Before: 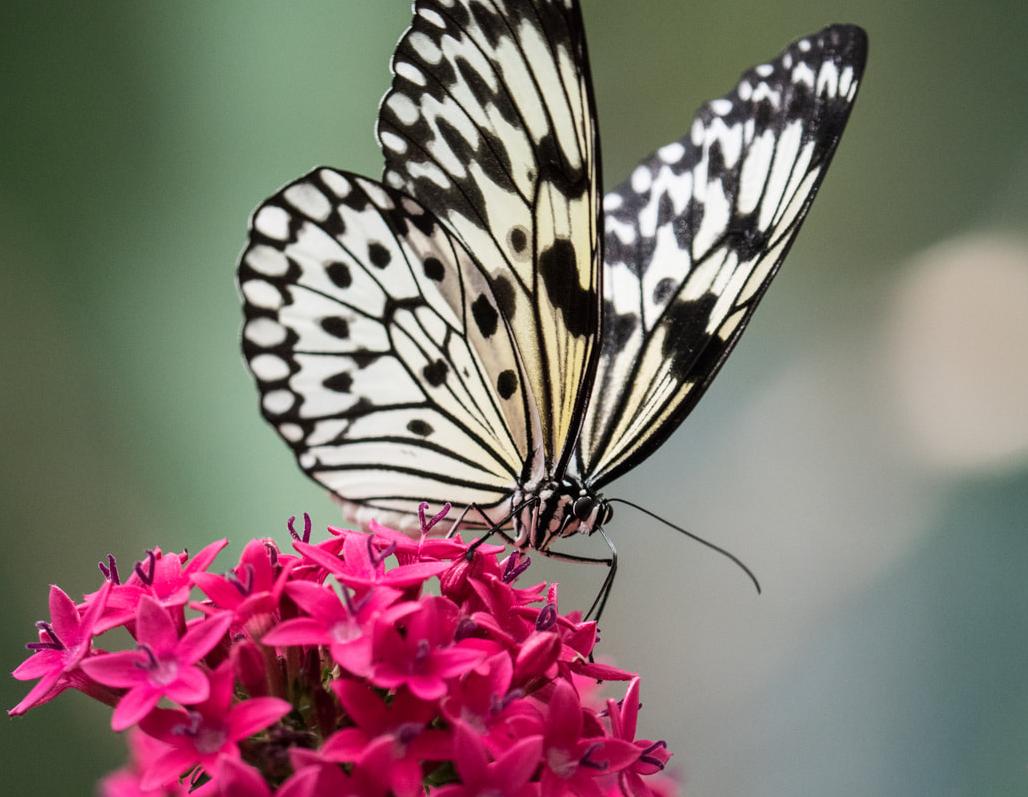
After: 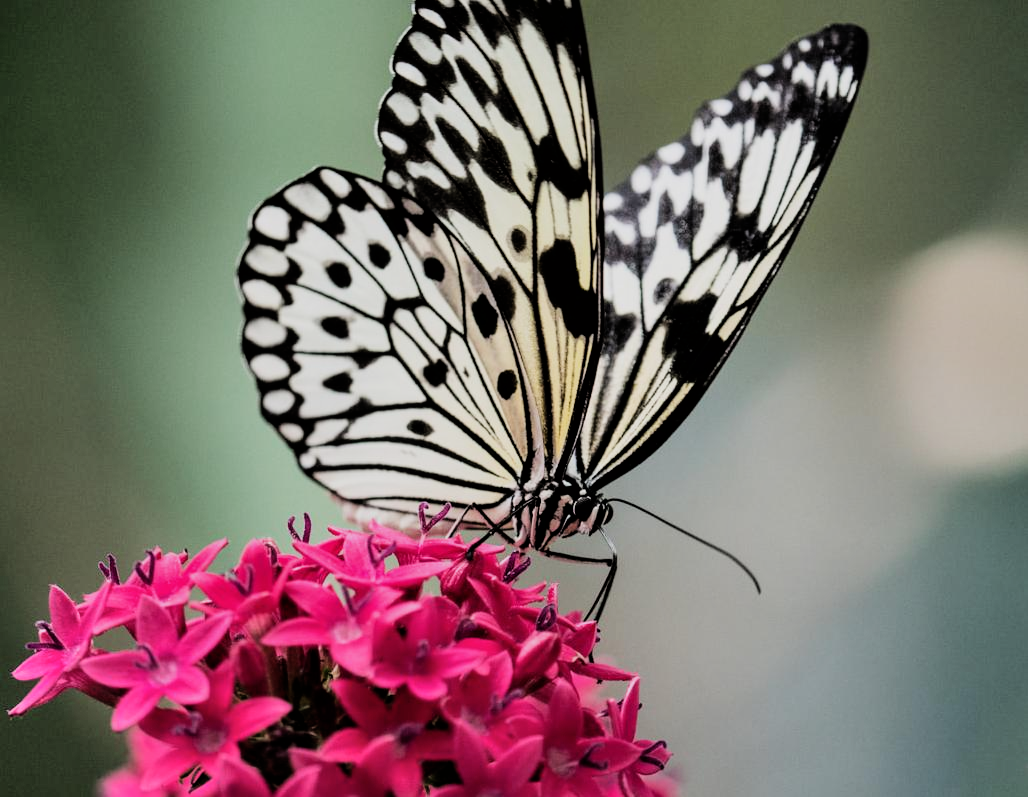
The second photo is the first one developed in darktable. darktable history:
shadows and highlights: soften with gaussian
filmic rgb: black relative exposure -5 EV, hardness 2.88, contrast 1.3, highlights saturation mix -10%
